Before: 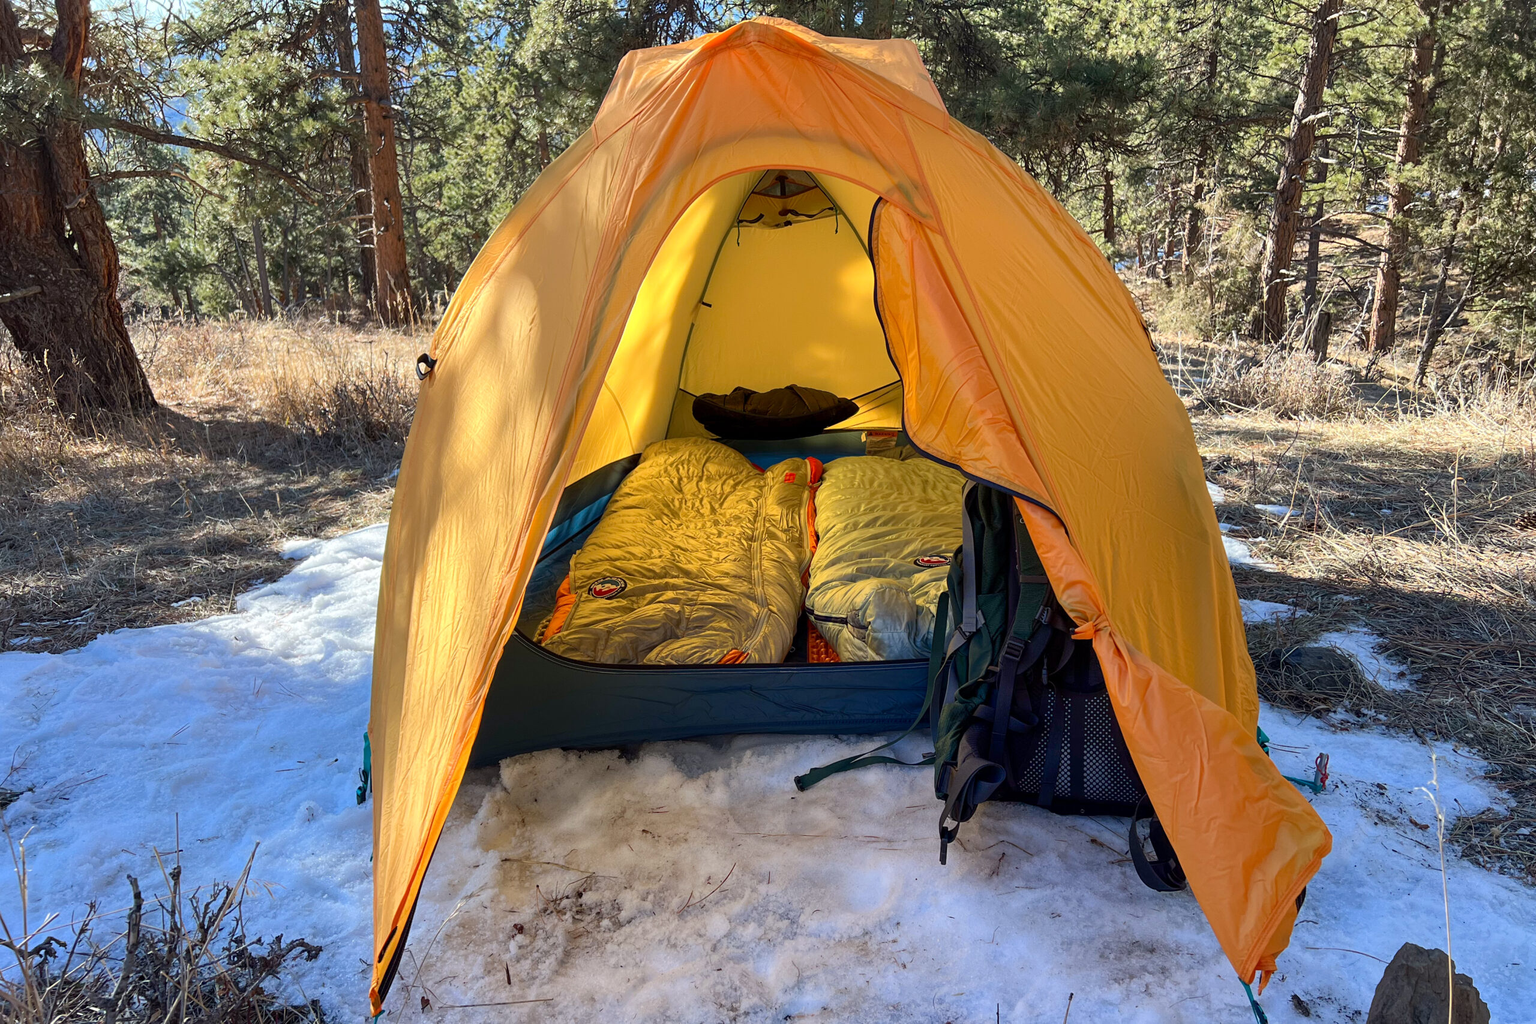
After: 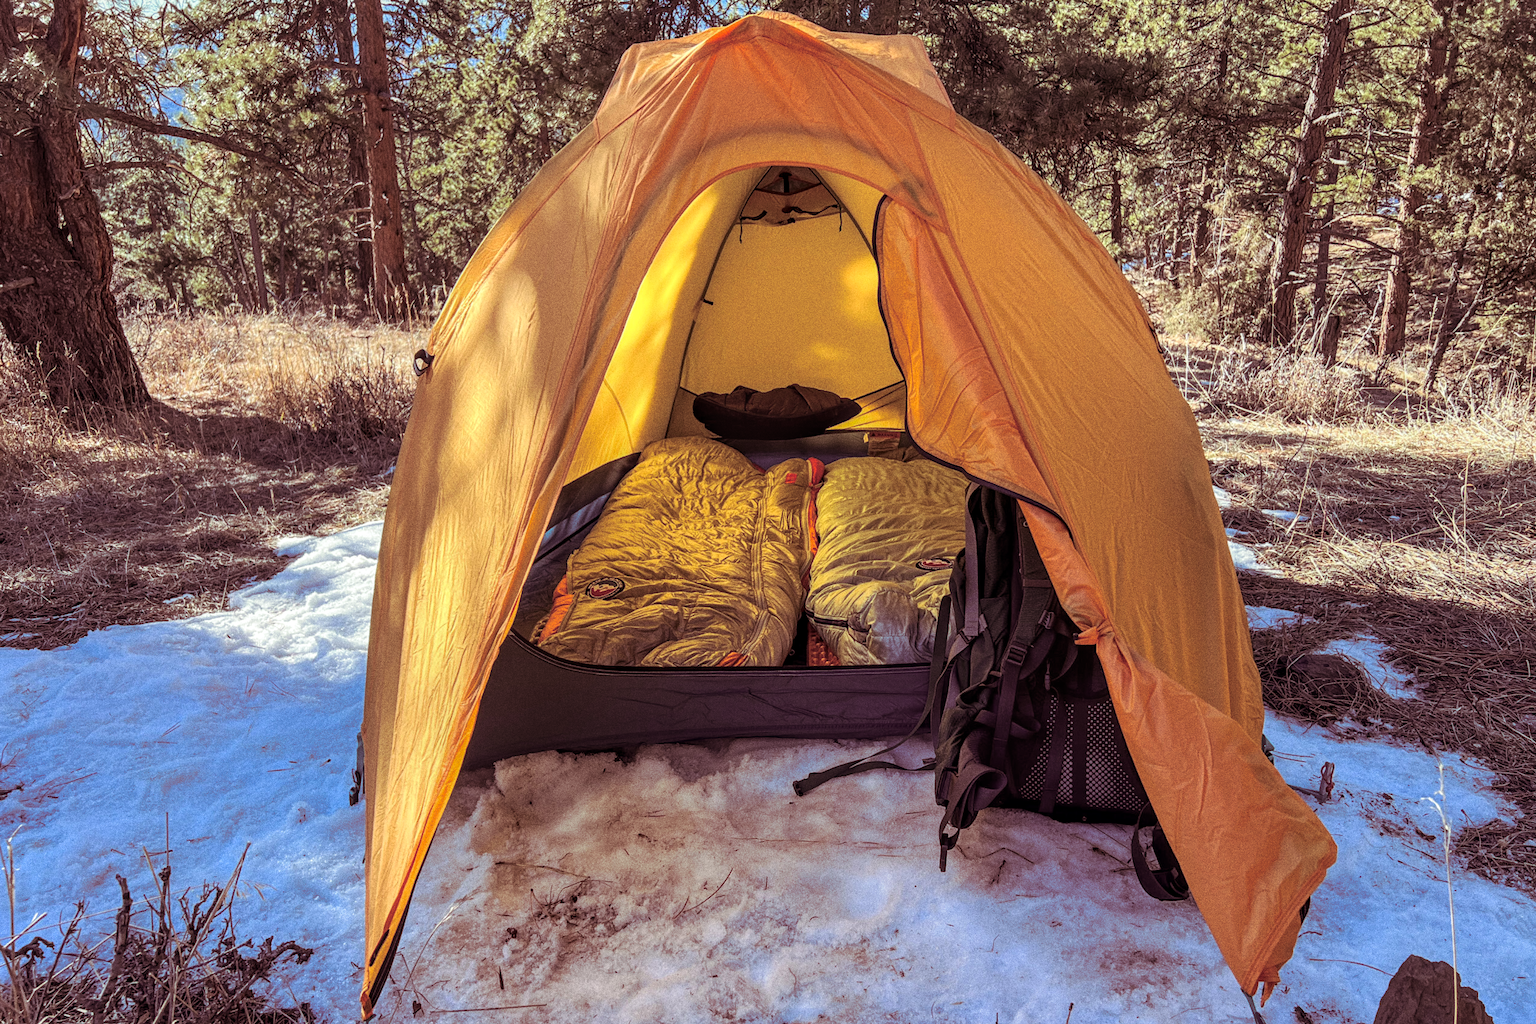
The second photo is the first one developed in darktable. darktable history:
split-toning: on, module defaults
grain: coarseness 0.09 ISO, strength 40%
crop and rotate: angle -0.5°
local contrast: highlights 0%, shadows 0%, detail 133%
